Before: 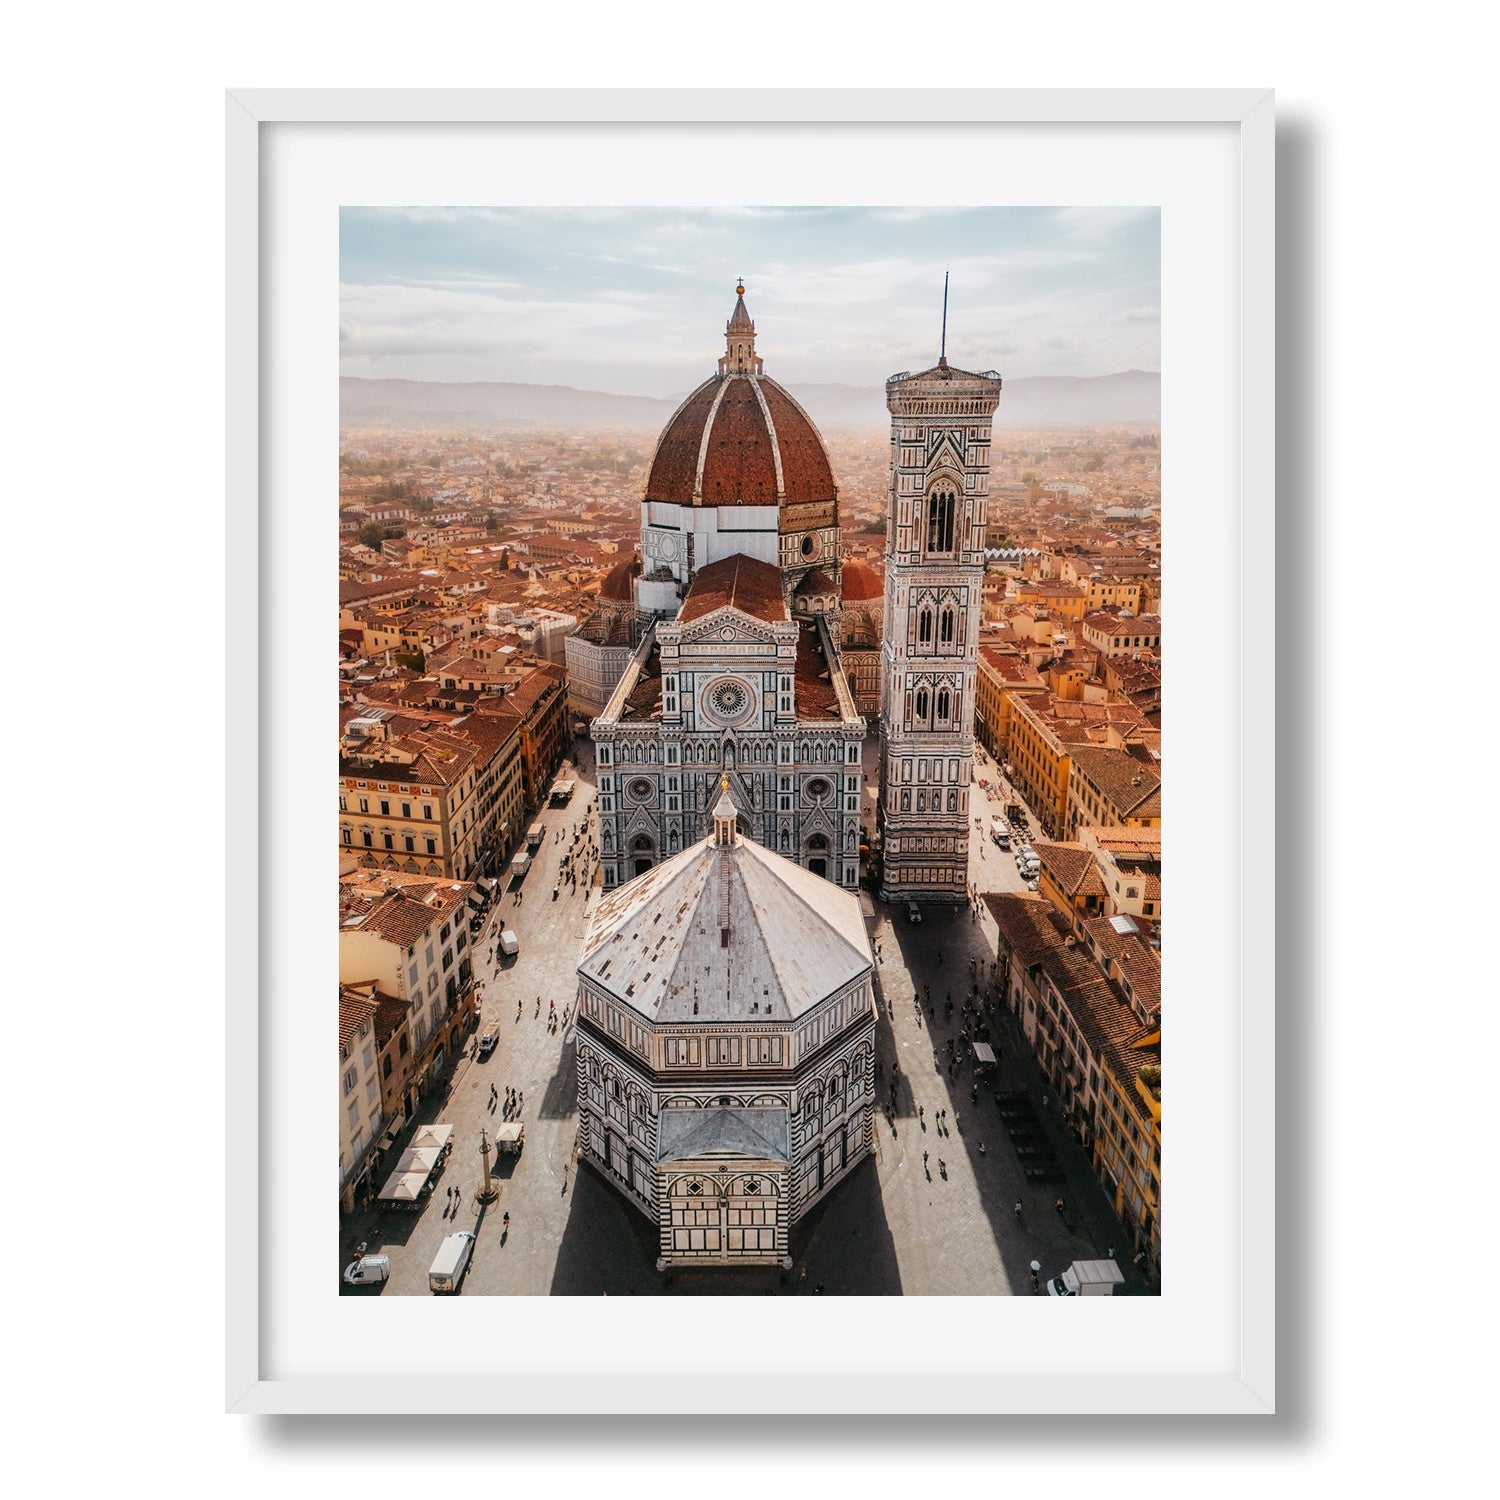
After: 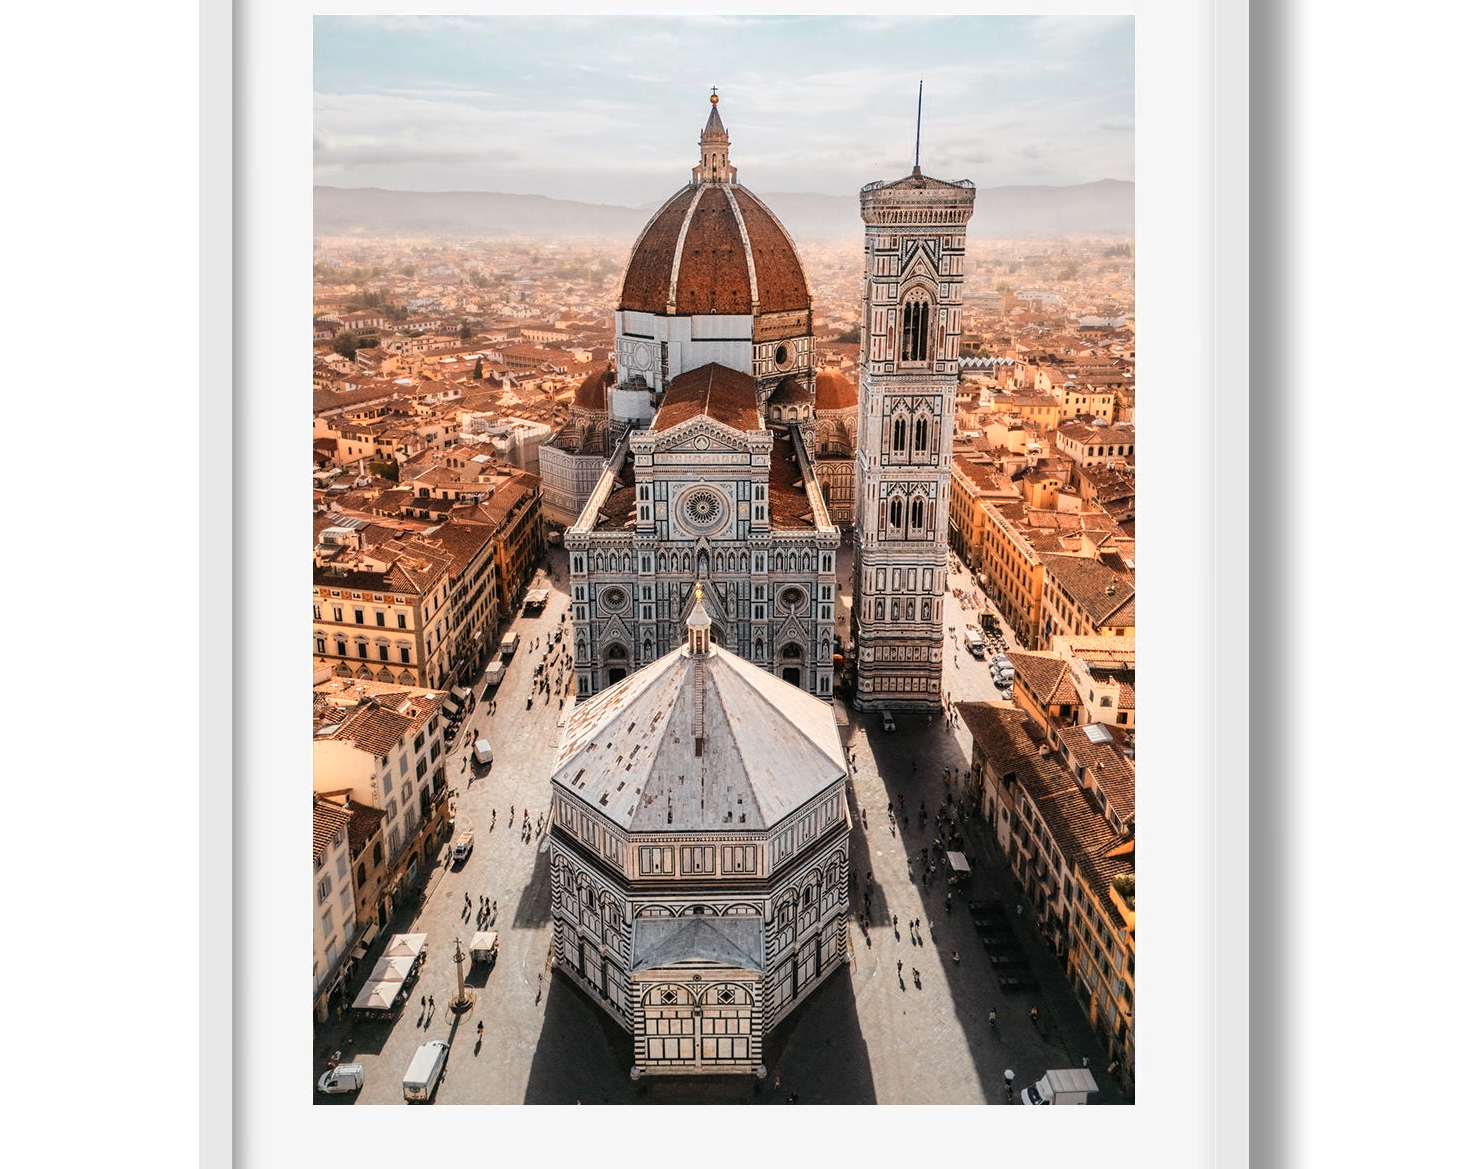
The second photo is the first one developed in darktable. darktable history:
color zones: curves: ch0 [(0.018, 0.548) (0.197, 0.654) (0.425, 0.447) (0.605, 0.658) (0.732, 0.579)]; ch1 [(0.105, 0.531) (0.224, 0.531) (0.386, 0.39) (0.618, 0.456) (0.732, 0.456) (0.956, 0.421)]; ch2 [(0.039, 0.583) (0.215, 0.465) (0.399, 0.544) (0.465, 0.548) (0.614, 0.447) (0.724, 0.43) (0.882, 0.623) (0.956, 0.632)]
crop and rotate: left 1.814%, top 12.818%, right 0.25%, bottom 9.225%
